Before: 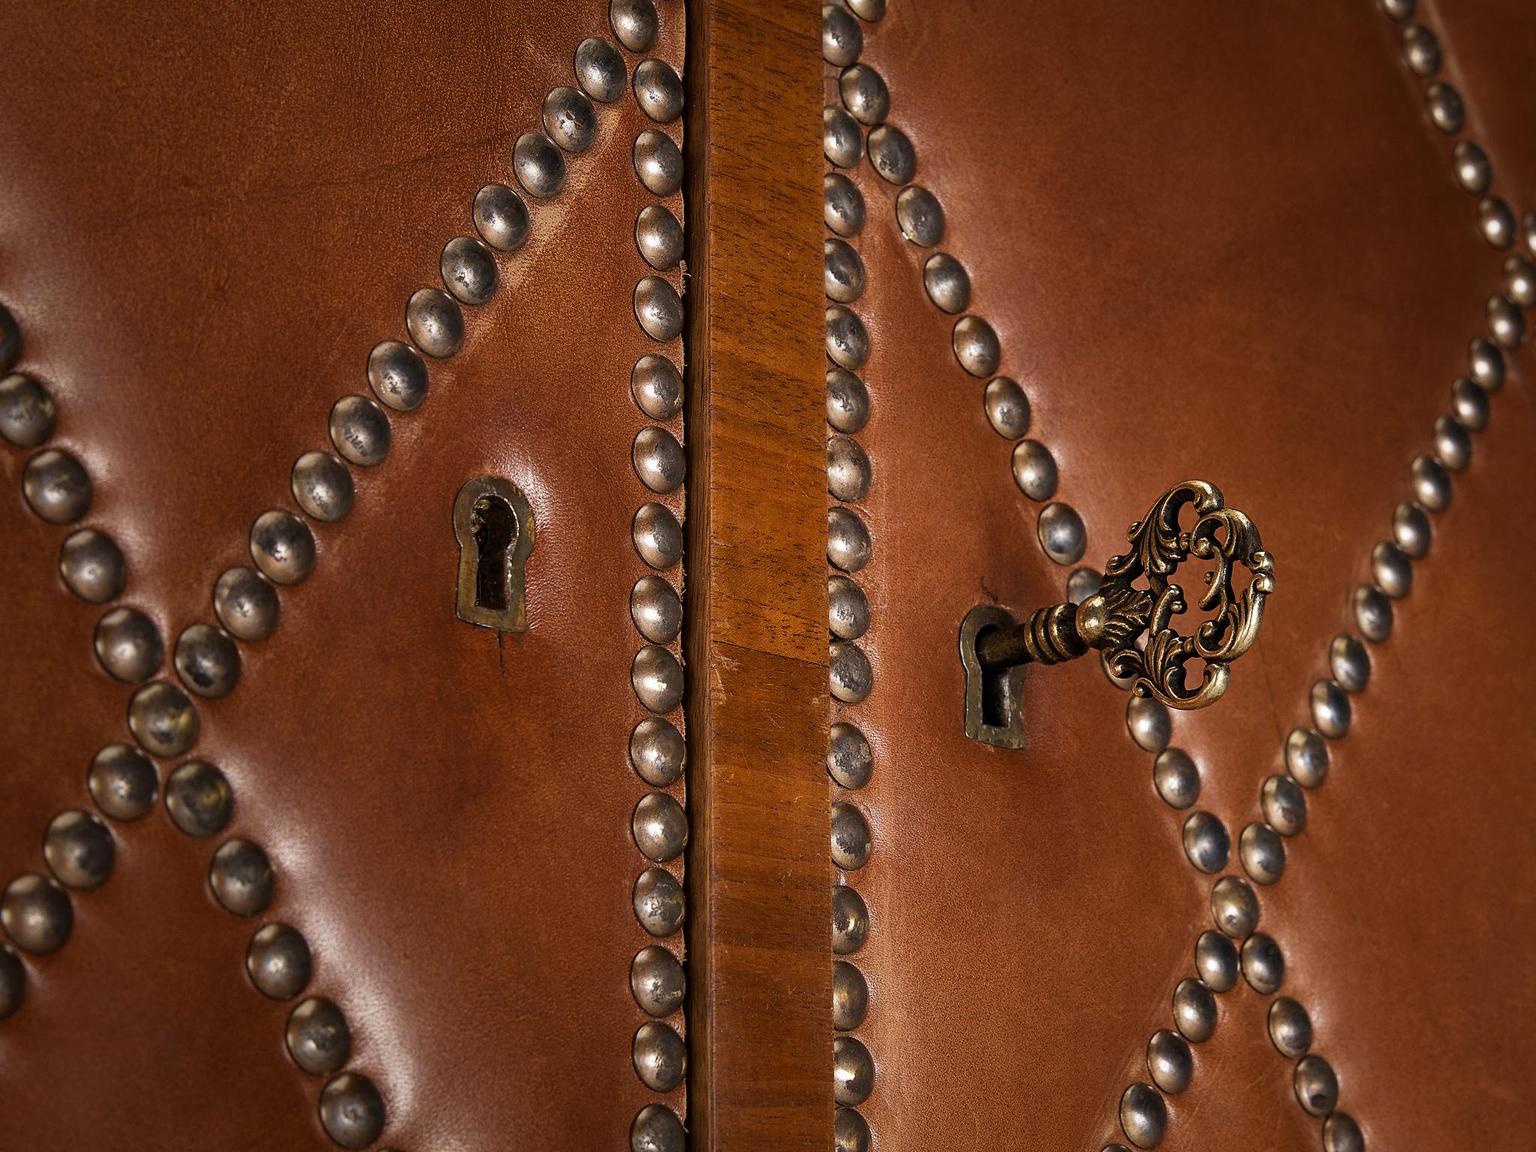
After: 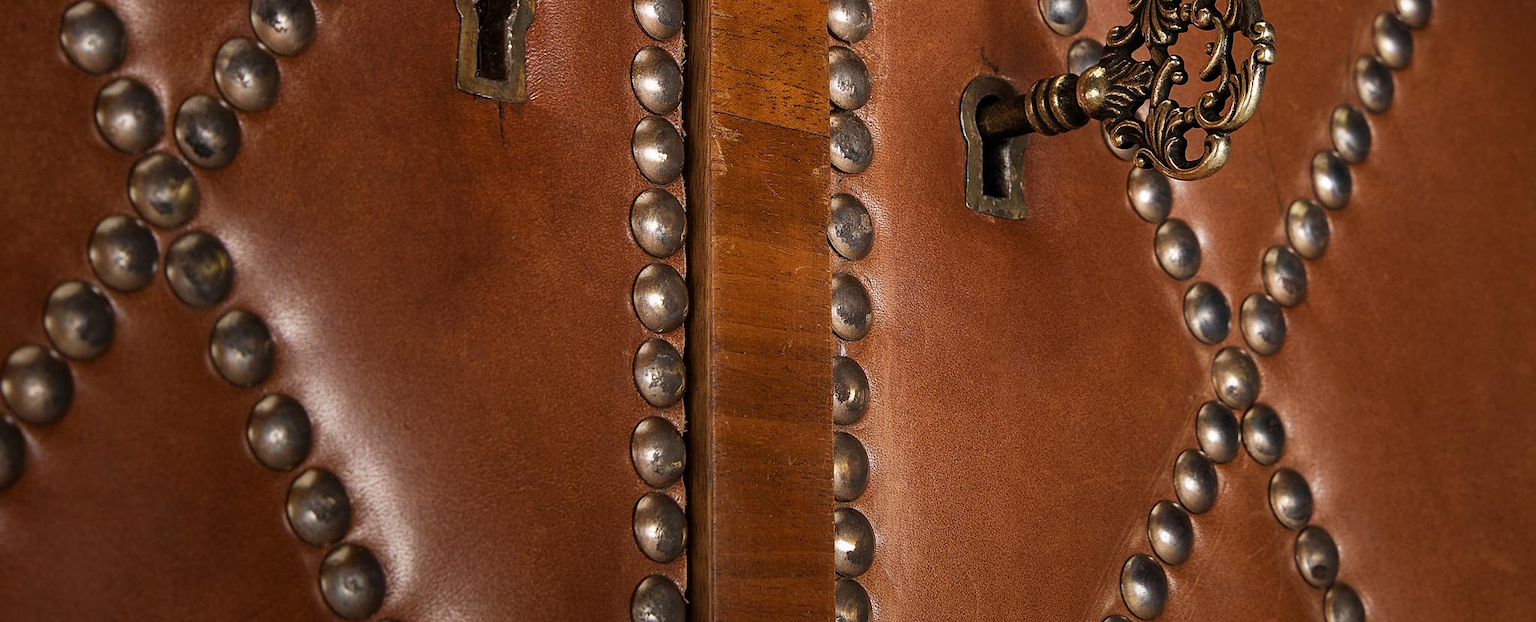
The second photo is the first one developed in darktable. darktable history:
crop and rotate: top 45.991%, right 0.045%
